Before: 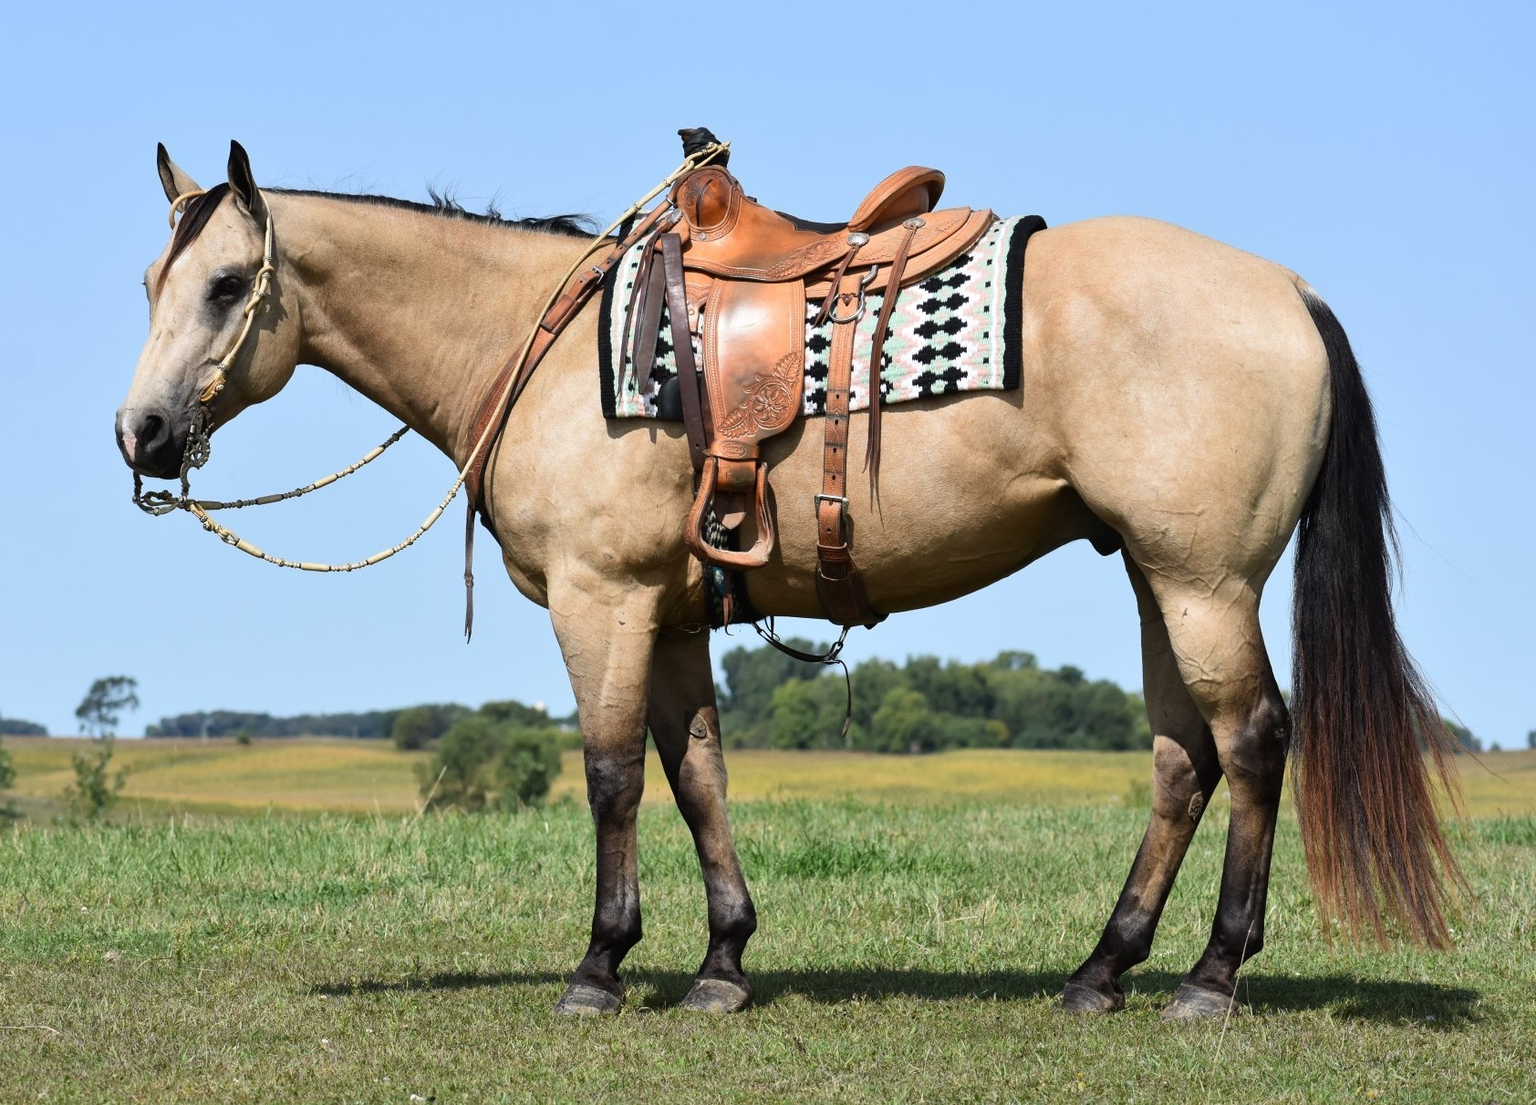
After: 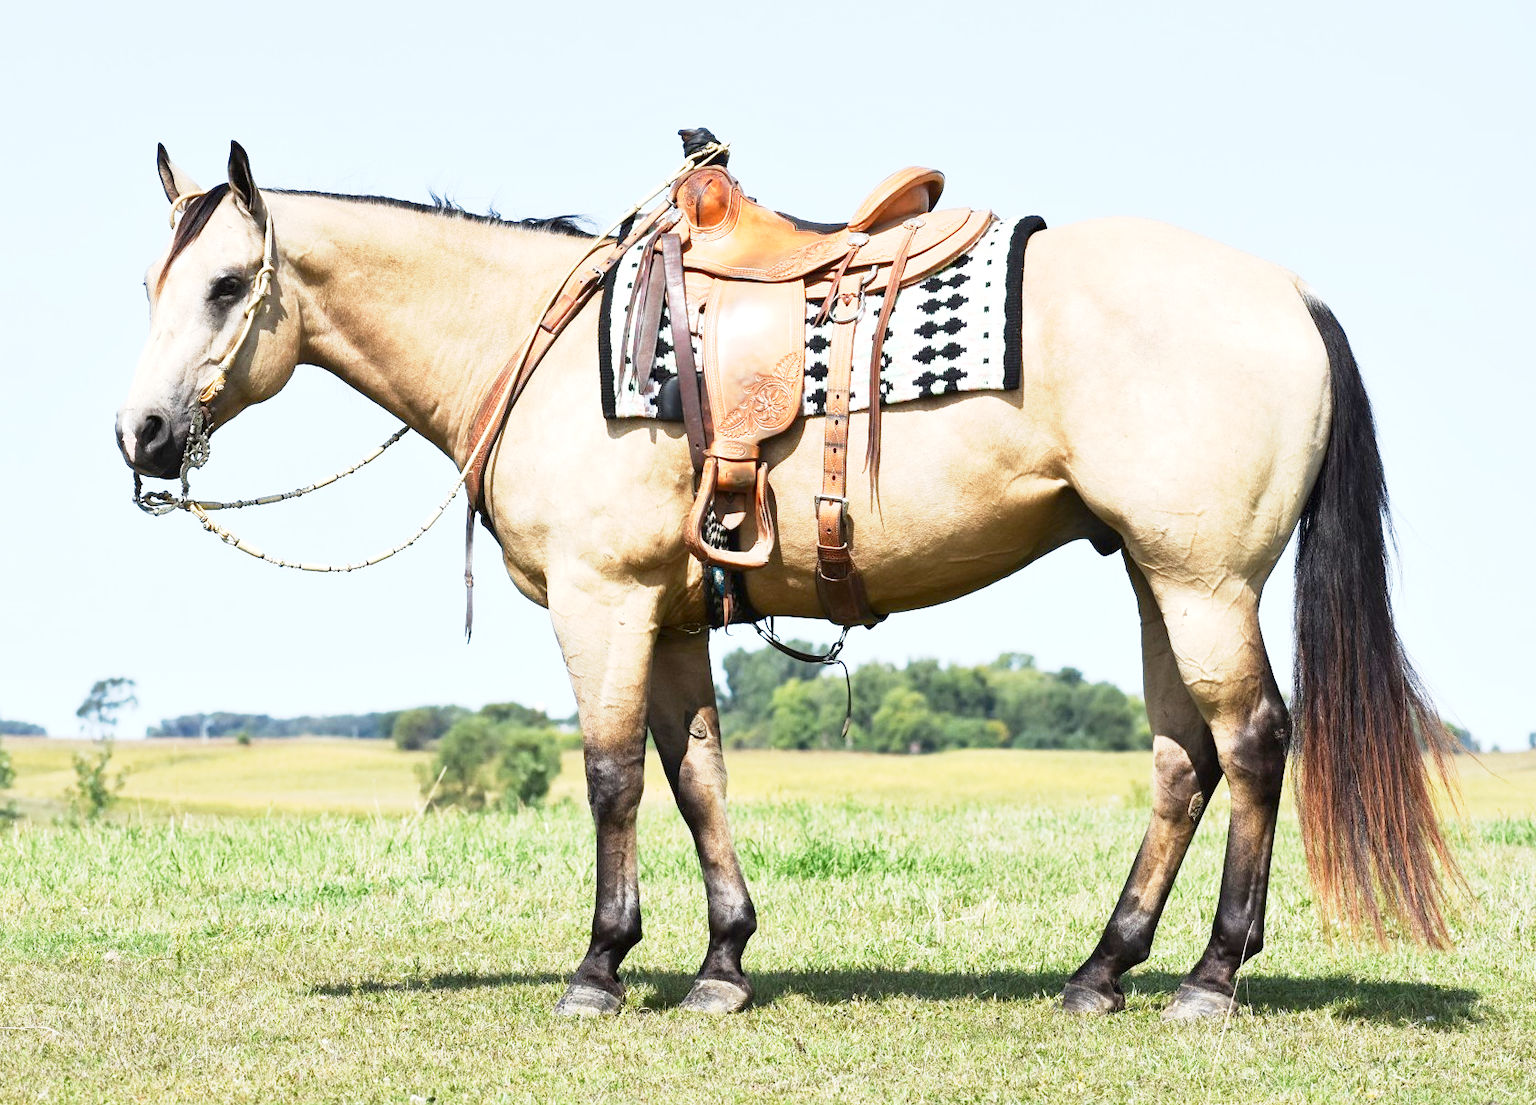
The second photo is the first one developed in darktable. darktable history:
exposure: black level correction 0.001, exposure 1.129 EV, compensate exposure bias true, compensate highlight preservation false
base curve: curves: ch0 [(0, 0) (0.088, 0.125) (0.176, 0.251) (0.354, 0.501) (0.613, 0.749) (1, 0.877)], preserve colors none
